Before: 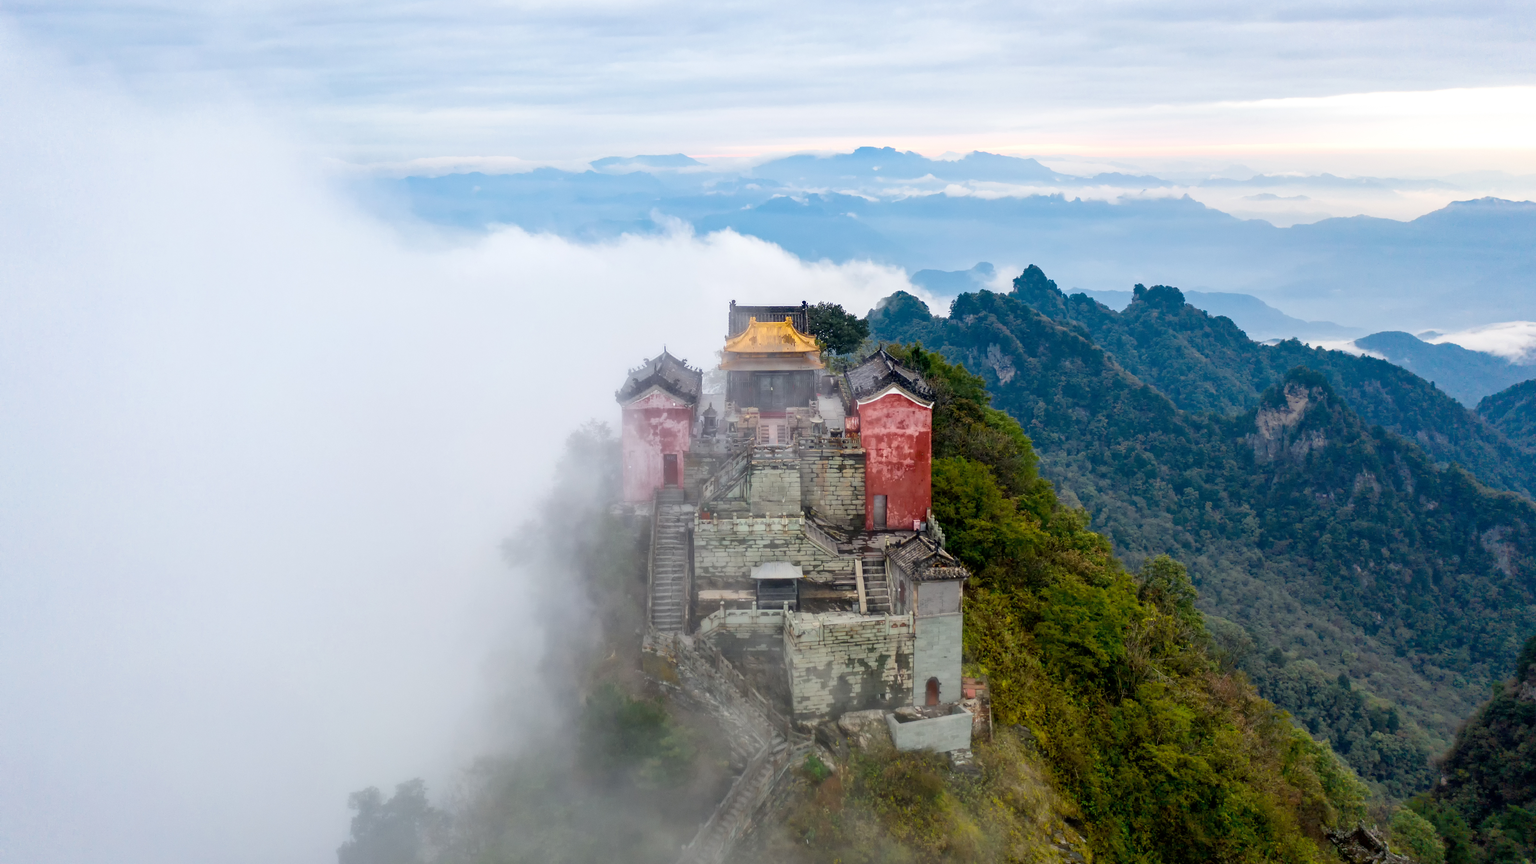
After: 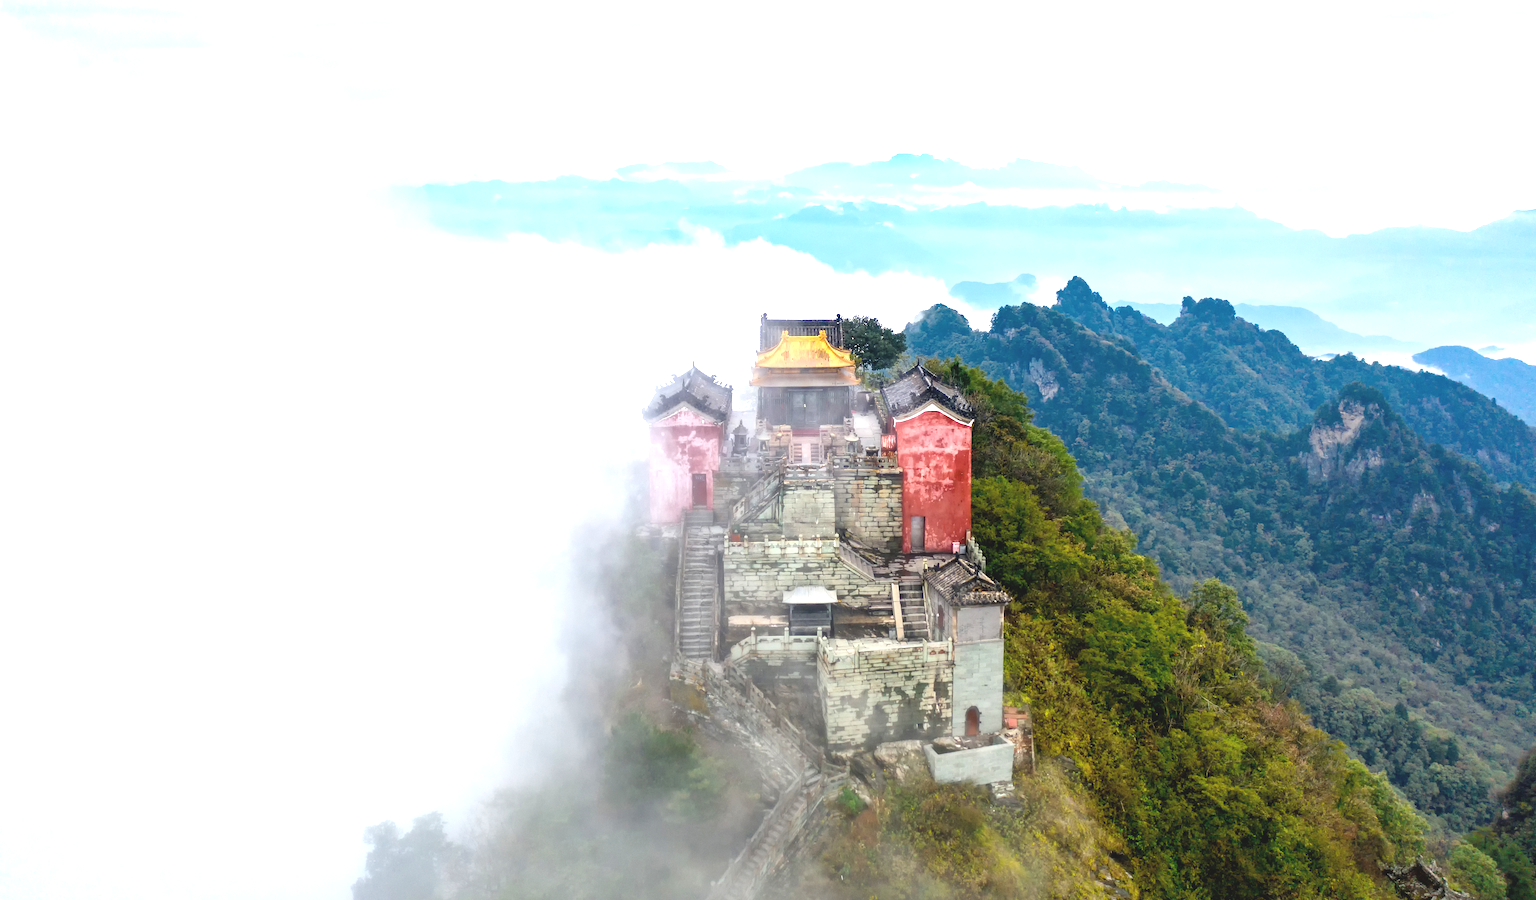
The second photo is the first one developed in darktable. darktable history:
crop: right 4.058%, bottom 0.018%
color balance rgb: perceptual saturation grading › global saturation 0.424%
exposure: black level correction -0.005, exposure 1 EV, compensate highlight preservation false
